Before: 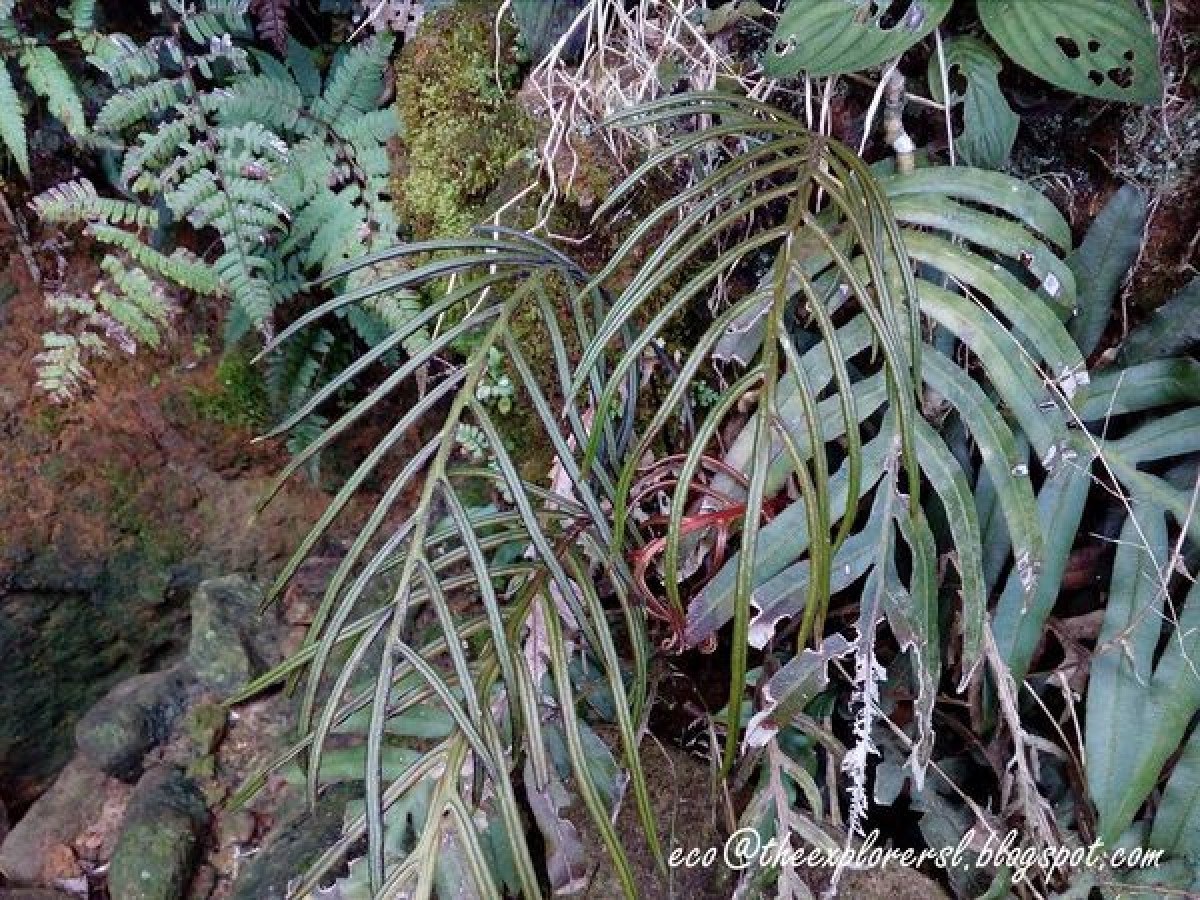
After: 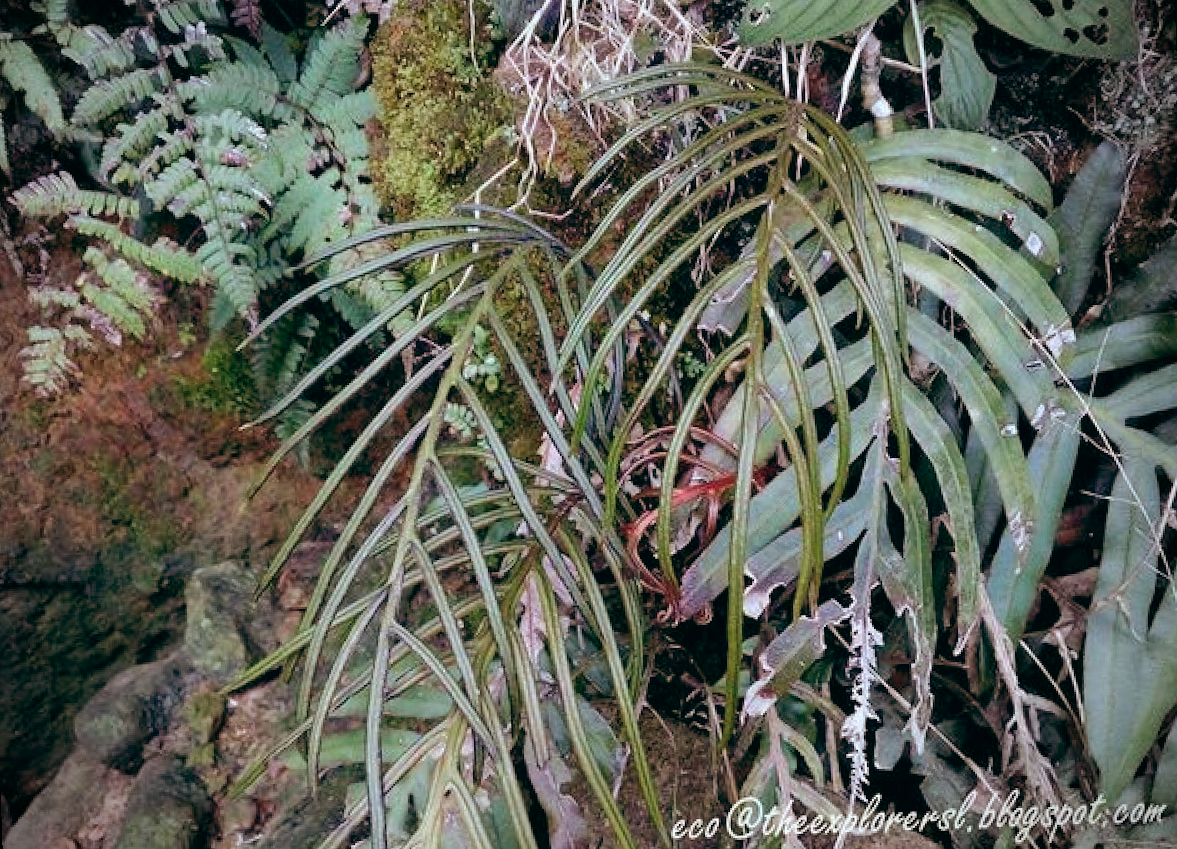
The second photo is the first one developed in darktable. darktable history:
rotate and perspective: rotation -2°, crop left 0.022, crop right 0.978, crop top 0.049, crop bottom 0.951
color balance rgb: perceptual saturation grading › global saturation 25%, perceptual brilliance grading › mid-tones 10%, perceptual brilliance grading › shadows 15%, global vibrance 20%
color balance: lift [1, 0.994, 1.002, 1.006], gamma [0.957, 1.081, 1.016, 0.919], gain [0.97, 0.972, 1.01, 1.028], input saturation 91.06%, output saturation 79.8%
vignetting: on, module defaults
